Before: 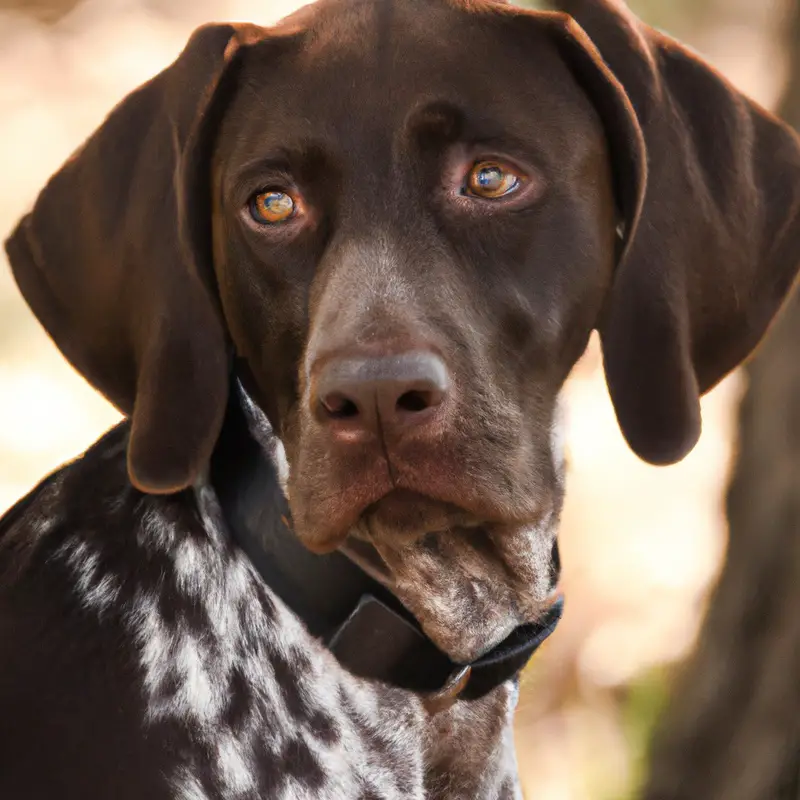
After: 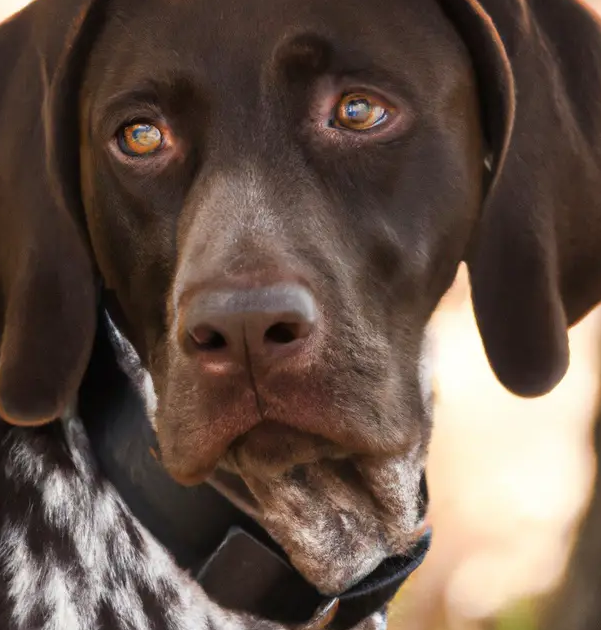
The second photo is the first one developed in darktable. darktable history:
crop: left 16.612%, top 8.575%, right 8.173%, bottom 12.618%
